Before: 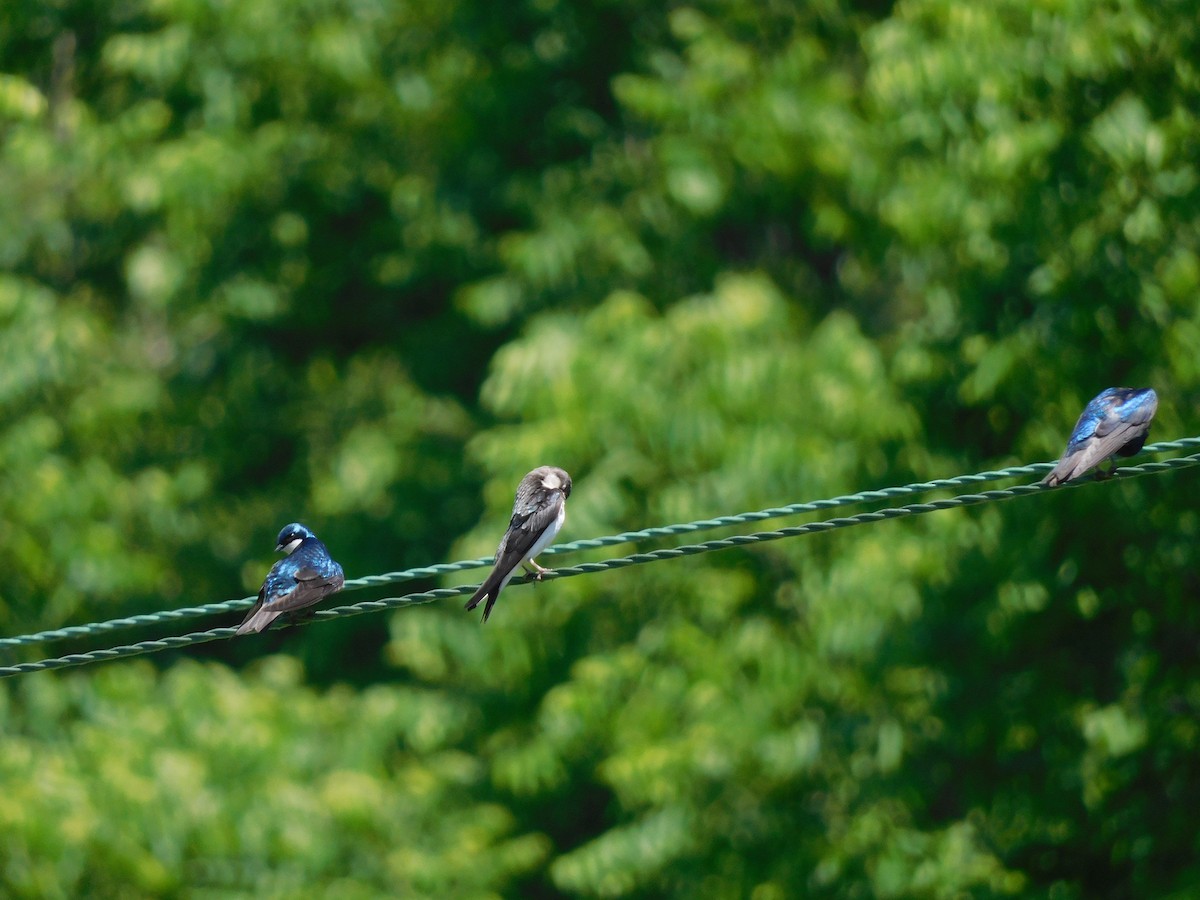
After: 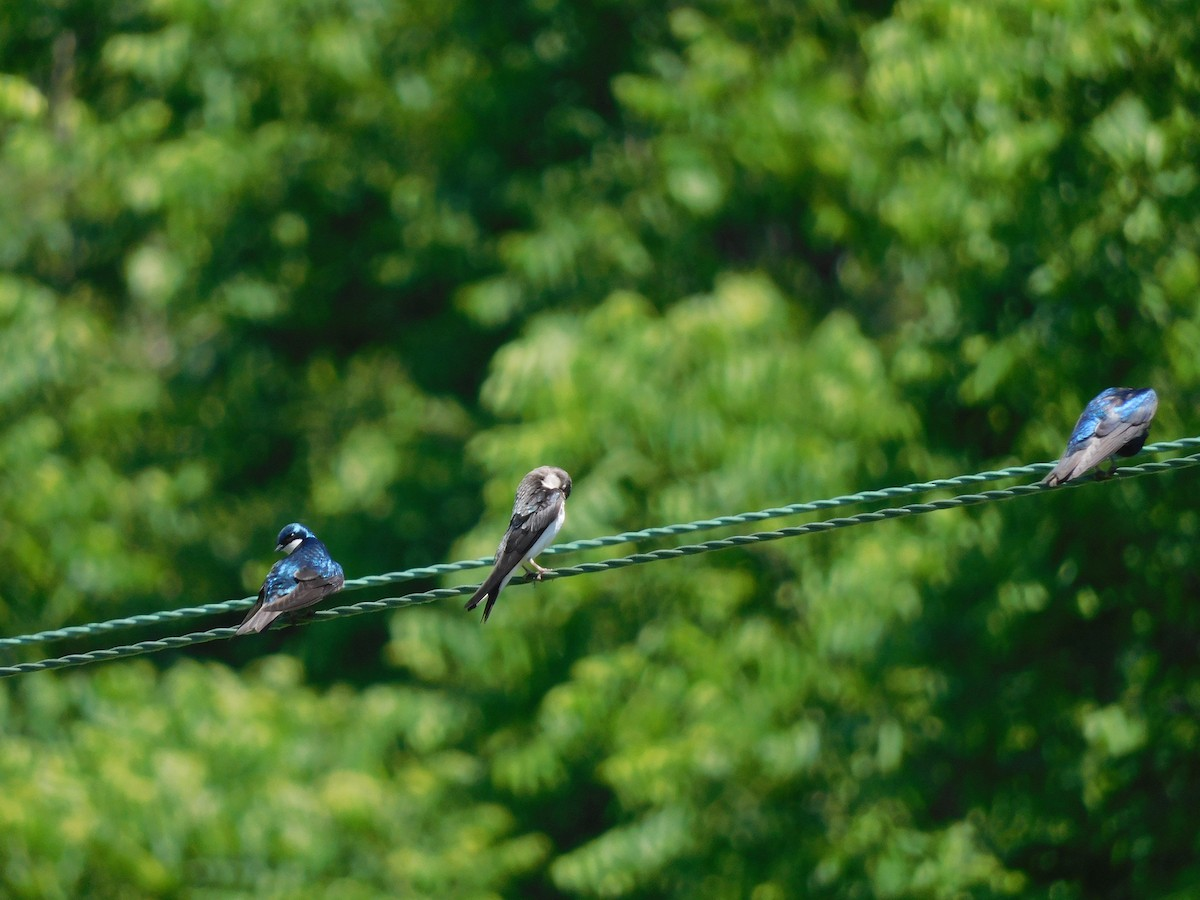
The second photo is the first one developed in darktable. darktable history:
shadows and highlights: radius 336.43, shadows 29, soften with gaussian
